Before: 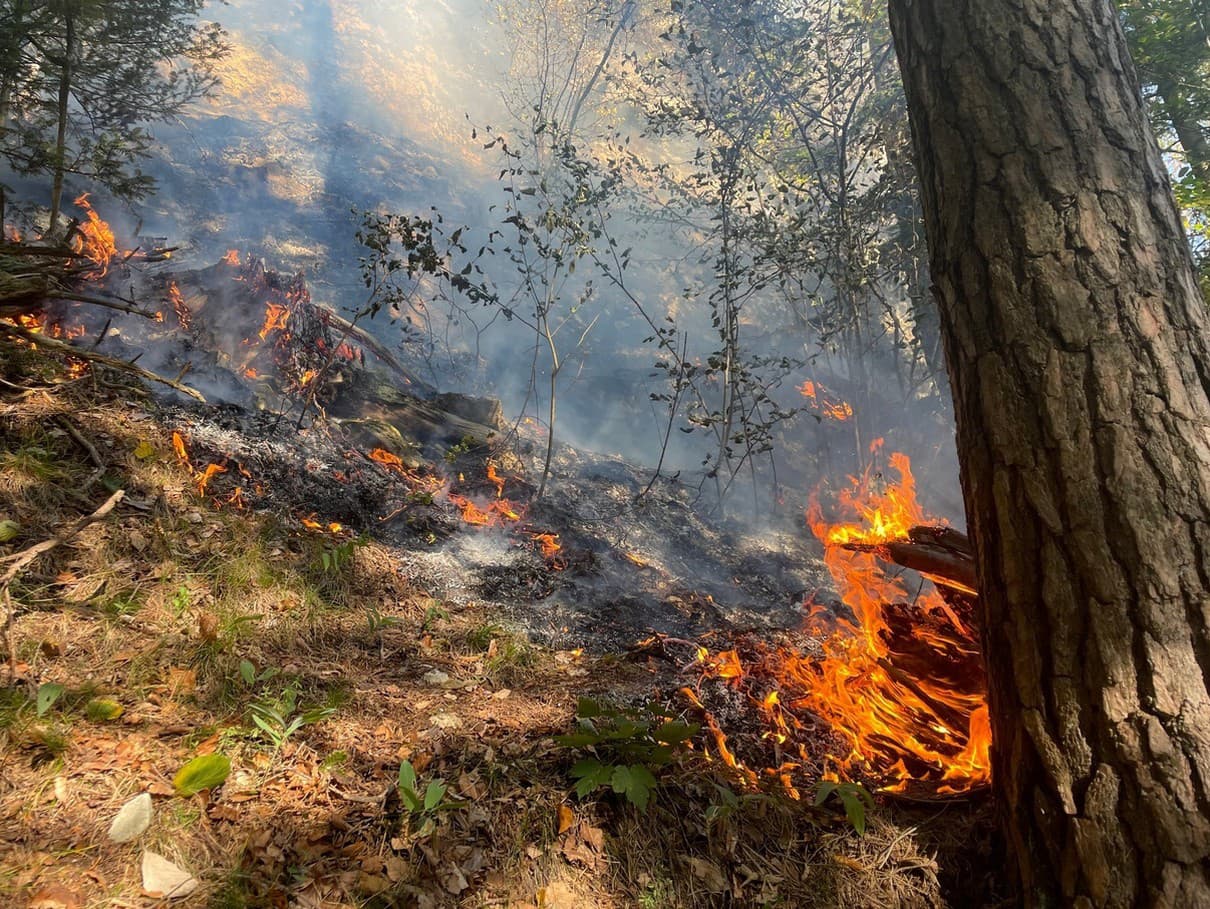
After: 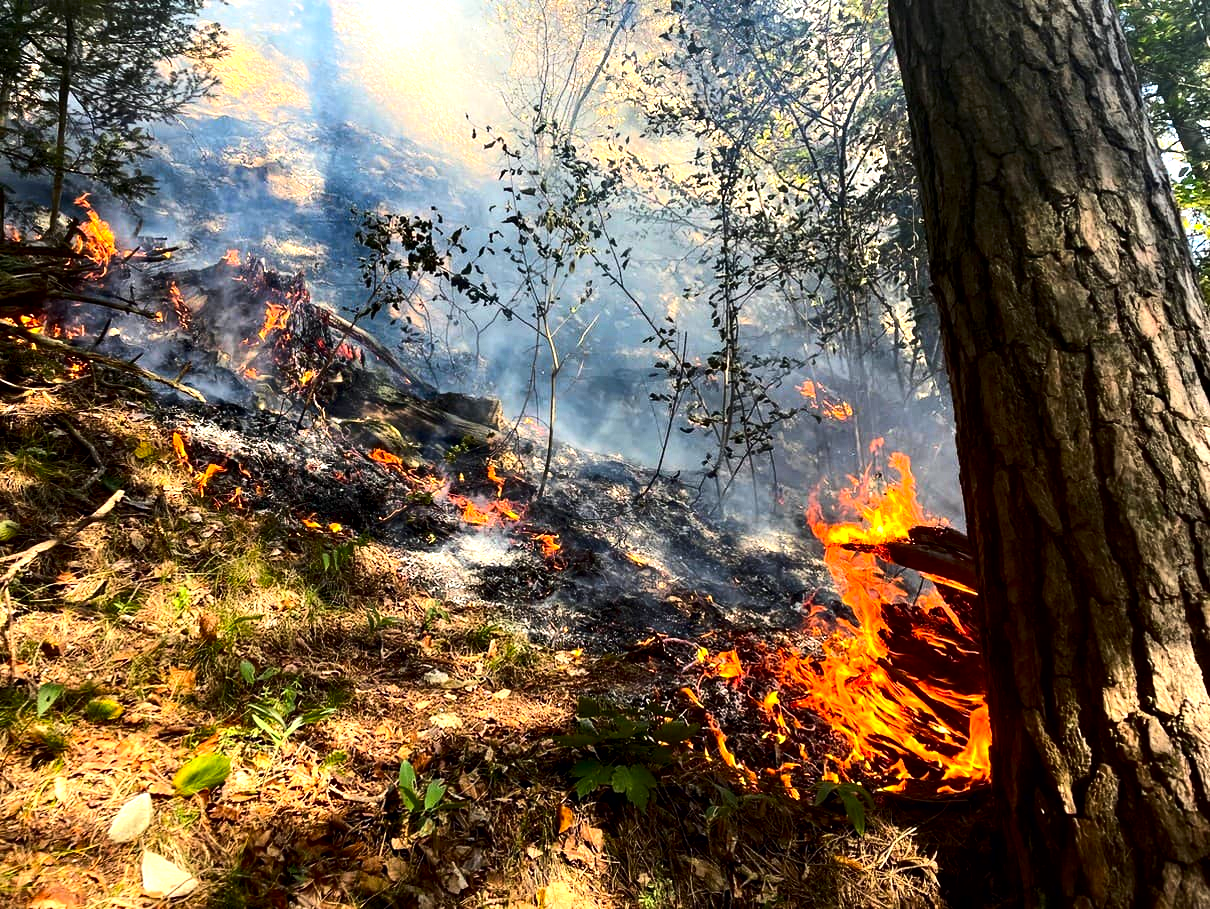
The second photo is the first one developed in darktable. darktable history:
tone equalizer: -8 EV -0.75 EV, -7 EV -0.7 EV, -6 EV -0.6 EV, -5 EV -0.4 EV, -3 EV 0.4 EV, -2 EV 0.6 EV, -1 EV 0.7 EV, +0 EV 0.75 EV, edges refinement/feathering 500, mask exposure compensation -1.57 EV, preserve details no
contrast brightness saturation: contrast 0.16, saturation 0.32
contrast equalizer: octaves 7, y [[0.6 ×6], [0.55 ×6], [0 ×6], [0 ×6], [0 ×6]], mix 0.53
